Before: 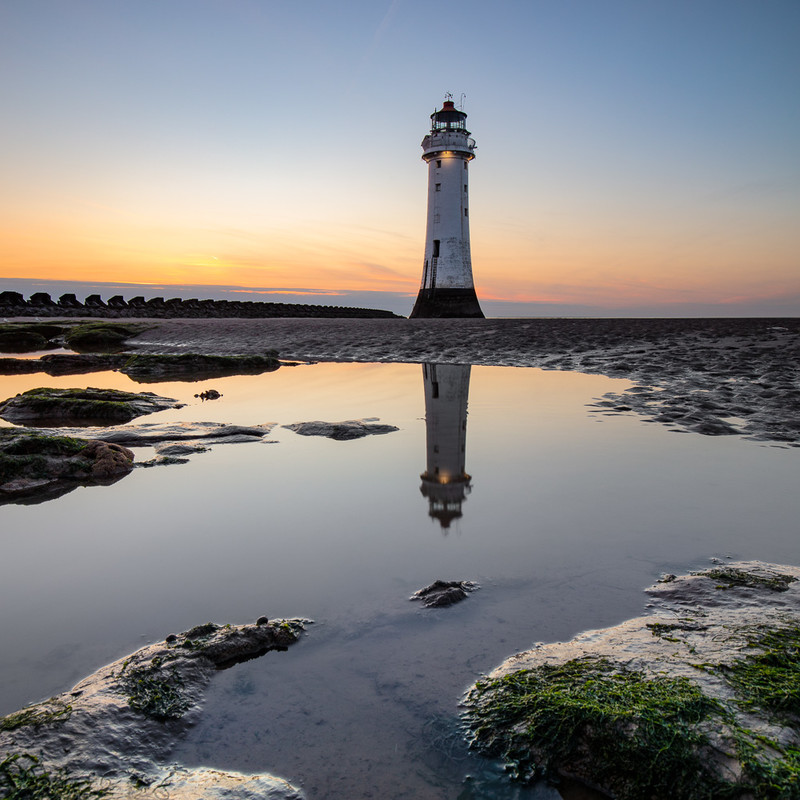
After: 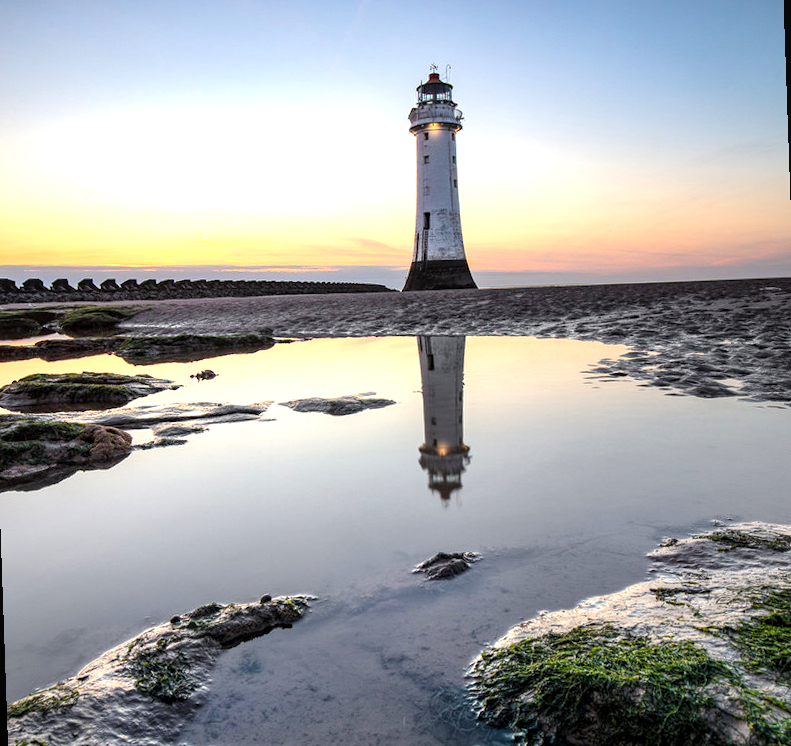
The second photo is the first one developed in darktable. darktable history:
exposure: exposure 0.74 EV, compensate highlight preservation false
local contrast: highlights 99%, shadows 86%, detail 160%, midtone range 0.2
rotate and perspective: rotation -2°, crop left 0.022, crop right 0.978, crop top 0.049, crop bottom 0.951
